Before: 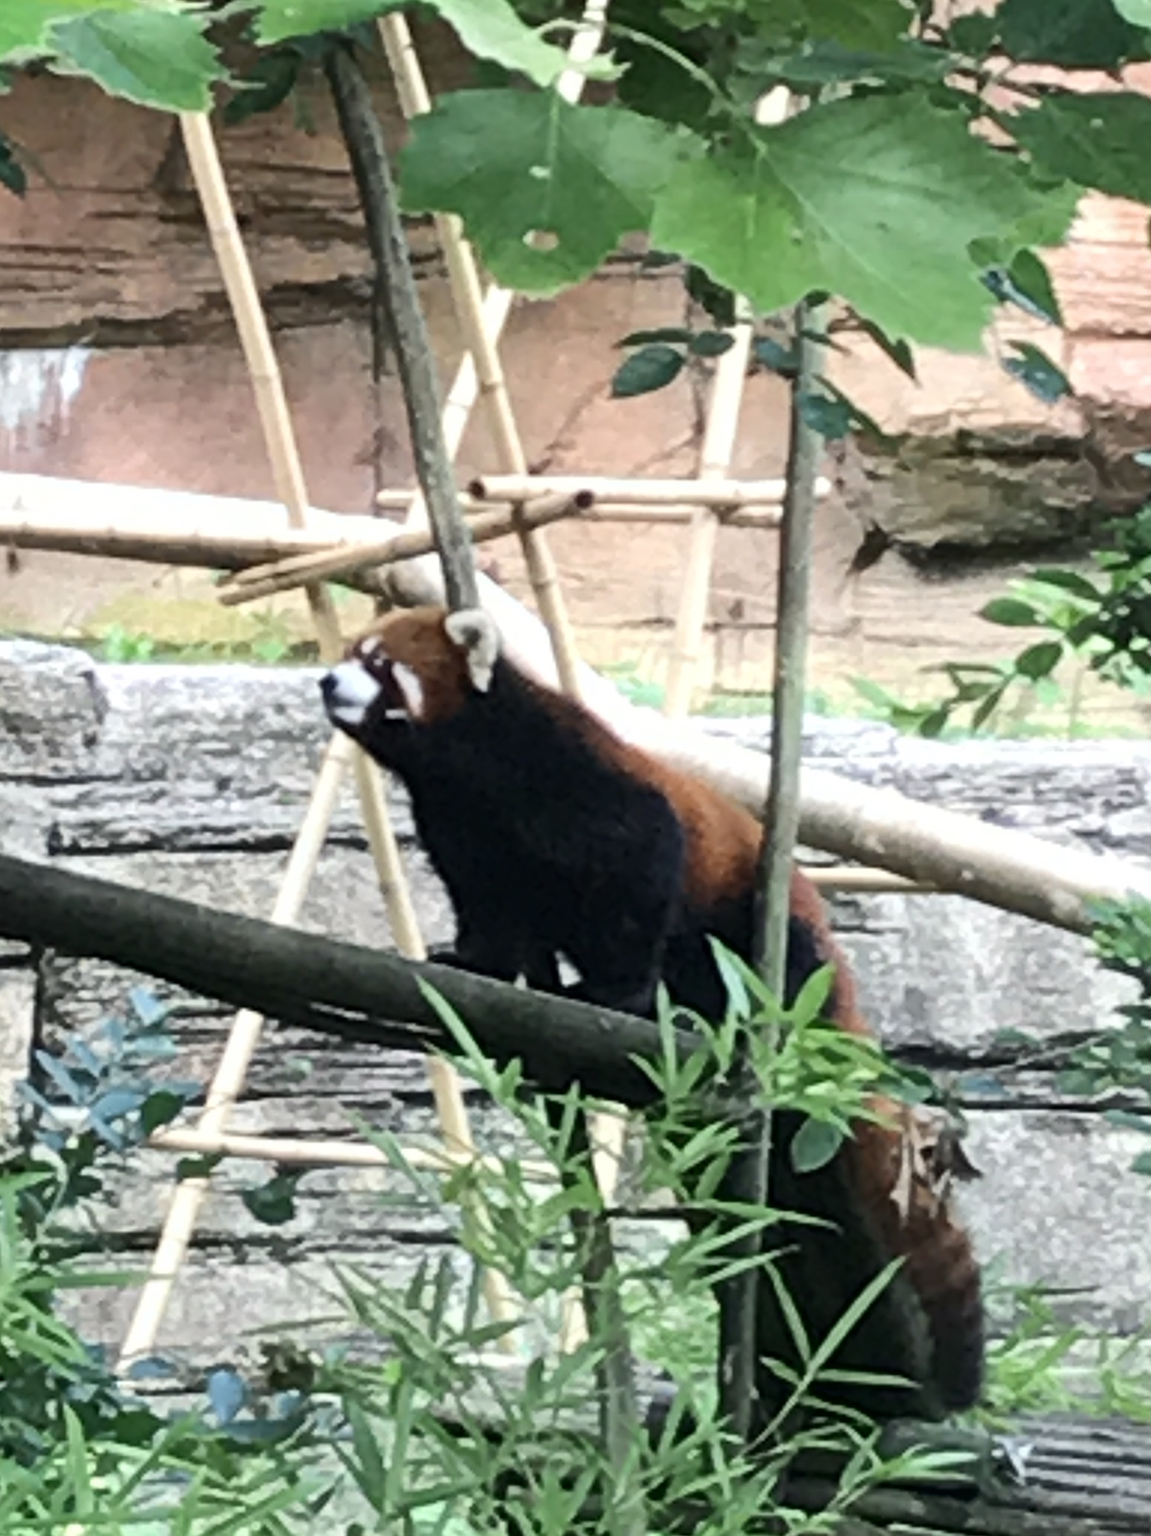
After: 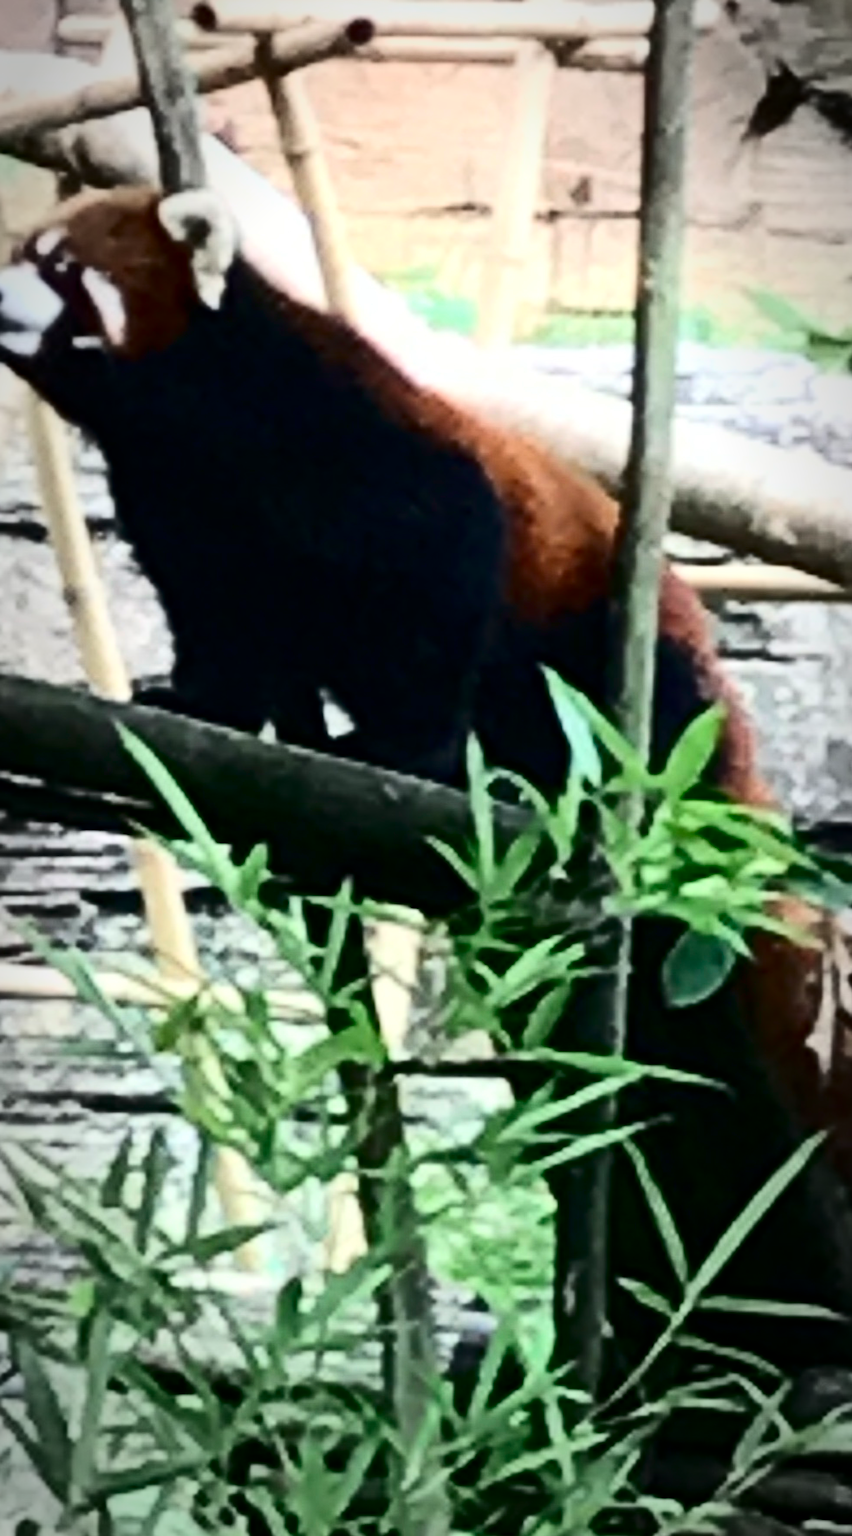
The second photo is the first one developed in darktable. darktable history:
contrast brightness saturation: contrast 0.32, brightness -0.08, saturation 0.17
crop and rotate: left 29.237%, top 31.152%, right 19.807%
vignetting: automatic ratio true
